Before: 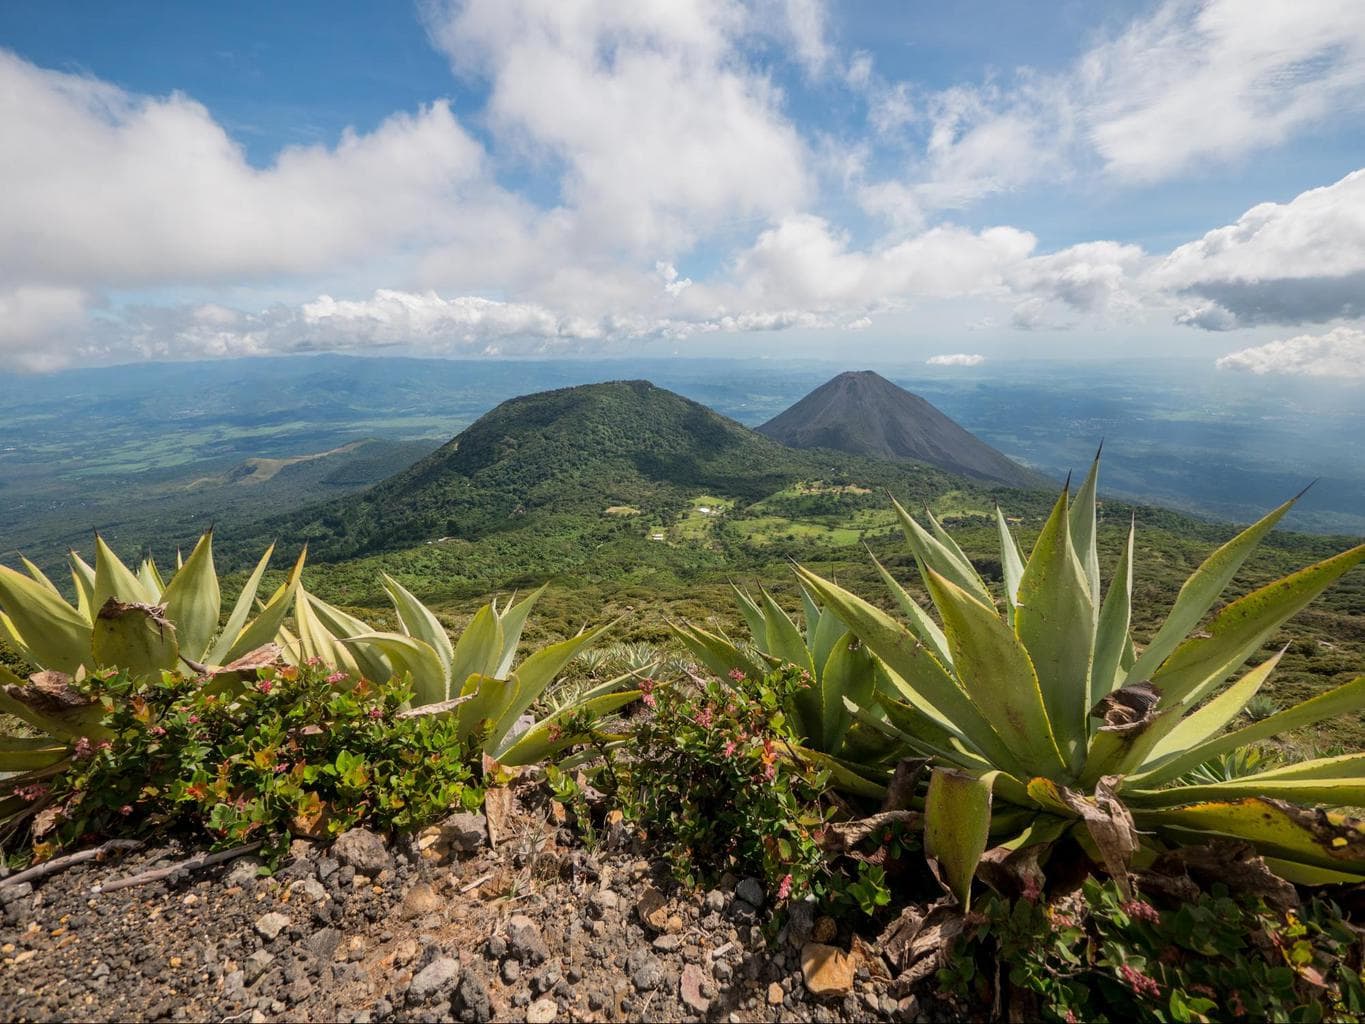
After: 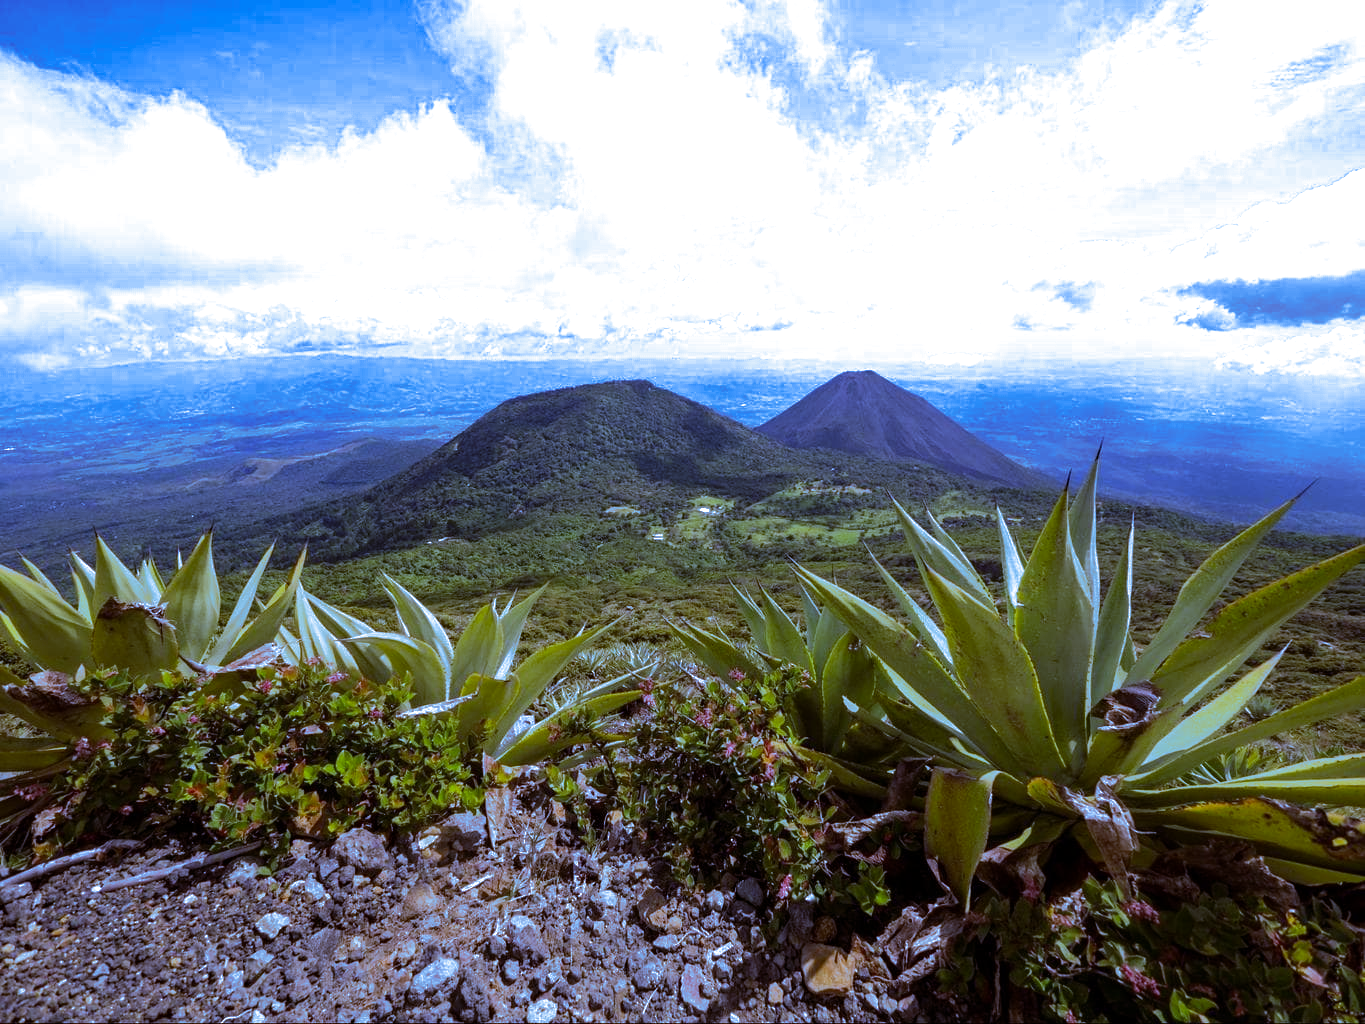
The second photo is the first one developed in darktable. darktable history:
white balance: red 0.766, blue 1.537
base curve: exposure shift 0, preserve colors none
split-toning: shadows › hue 351.18°, shadows › saturation 0.86, highlights › hue 218.82°, highlights › saturation 0.73, balance -19.167
rgb levels: mode RGB, independent channels, levels [[0, 0.5, 1], [0, 0.521, 1], [0, 0.536, 1]]
haze removal: compatibility mode true, adaptive false
